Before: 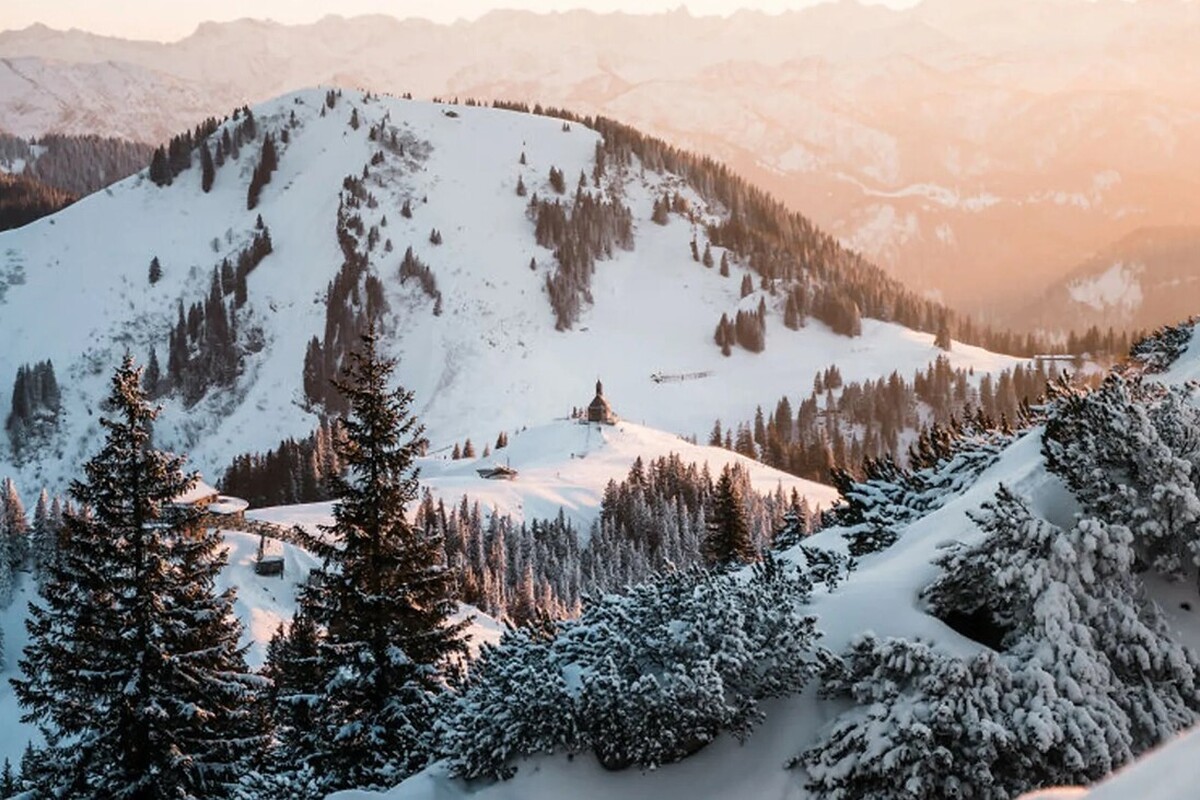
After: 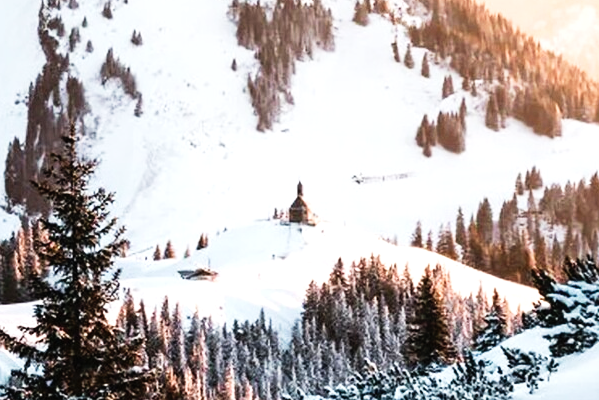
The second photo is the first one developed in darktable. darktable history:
exposure: black level correction -0.002, exposure 0.708 EV, compensate exposure bias true, compensate highlight preservation false
crop: left 25%, top 25%, right 25%, bottom 25%
local contrast: mode bilateral grid, contrast 15, coarseness 36, detail 105%, midtone range 0.2
tone curve: curves: ch0 [(0, 0) (0.003, 0.008) (0.011, 0.008) (0.025, 0.011) (0.044, 0.017) (0.069, 0.026) (0.1, 0.039) (0.136, 0.054) (0.177, 0.093) (0.224, 0.15) (0.277, 0.21) (0.335, 0.285) (0.399, 0.366) (0.468, 0.462) (0.543, 0.564) (0.623, 0.679) (0.709, 0.79) (0.801, 0.883) (0.898, 0.95) (1, 1)], preserve colors none
